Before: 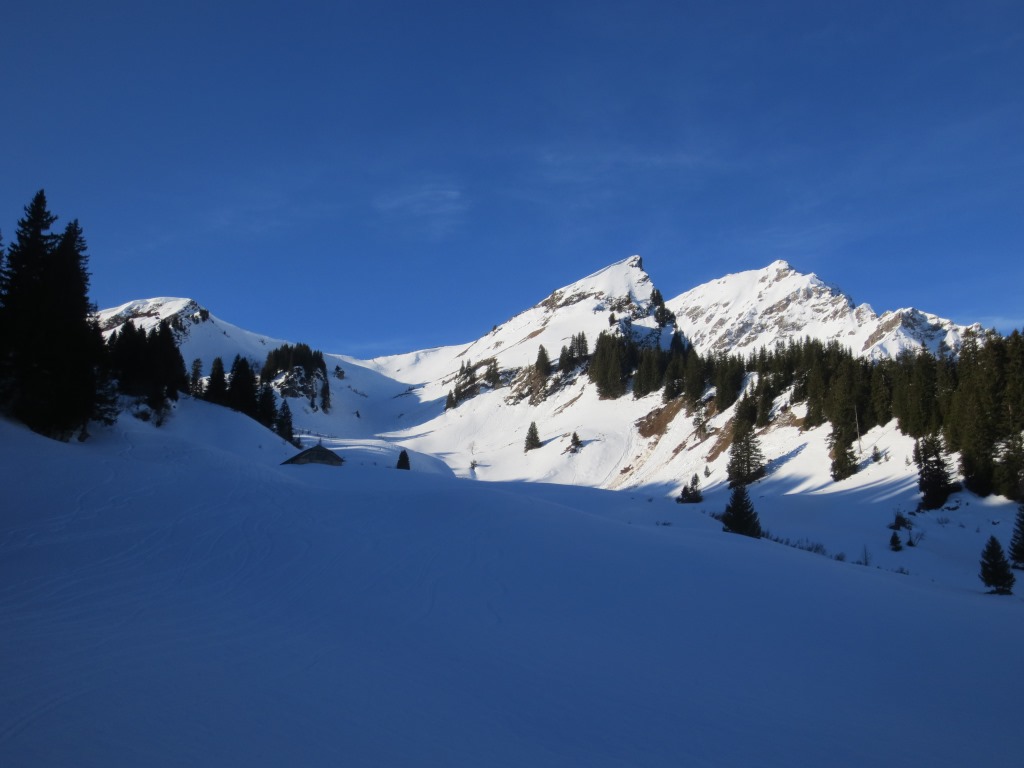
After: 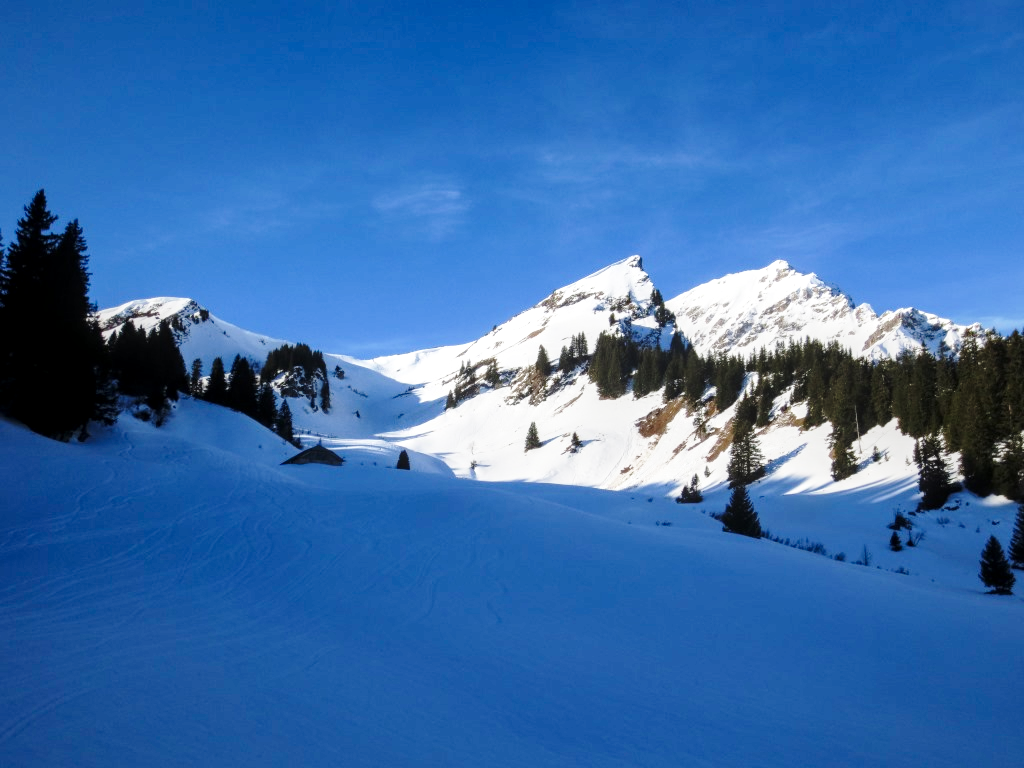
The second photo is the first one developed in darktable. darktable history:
tone equalizer: on, module defaults
base curve: curves: ch0 [(0, 0) (0.028, 0.03) (0.121, 0.232) (0.46, 0.748) (0.859, 0.968) (1, 1)], preserve colors none
local contrast: on, module defaults
